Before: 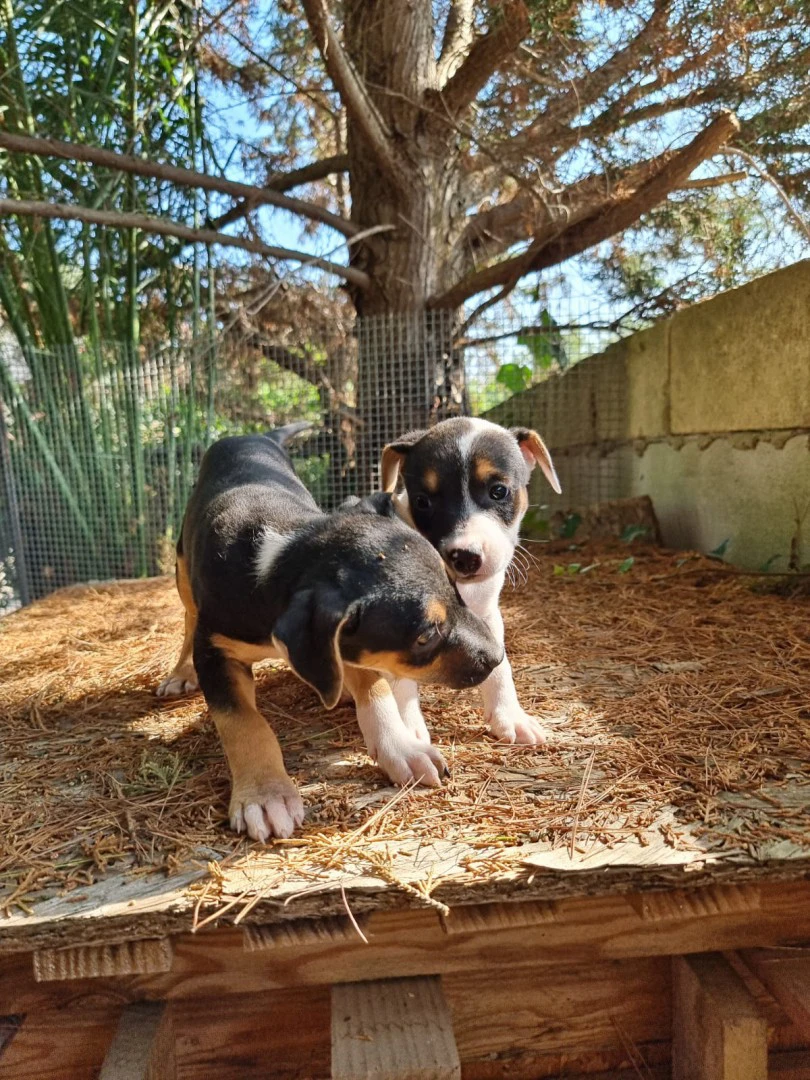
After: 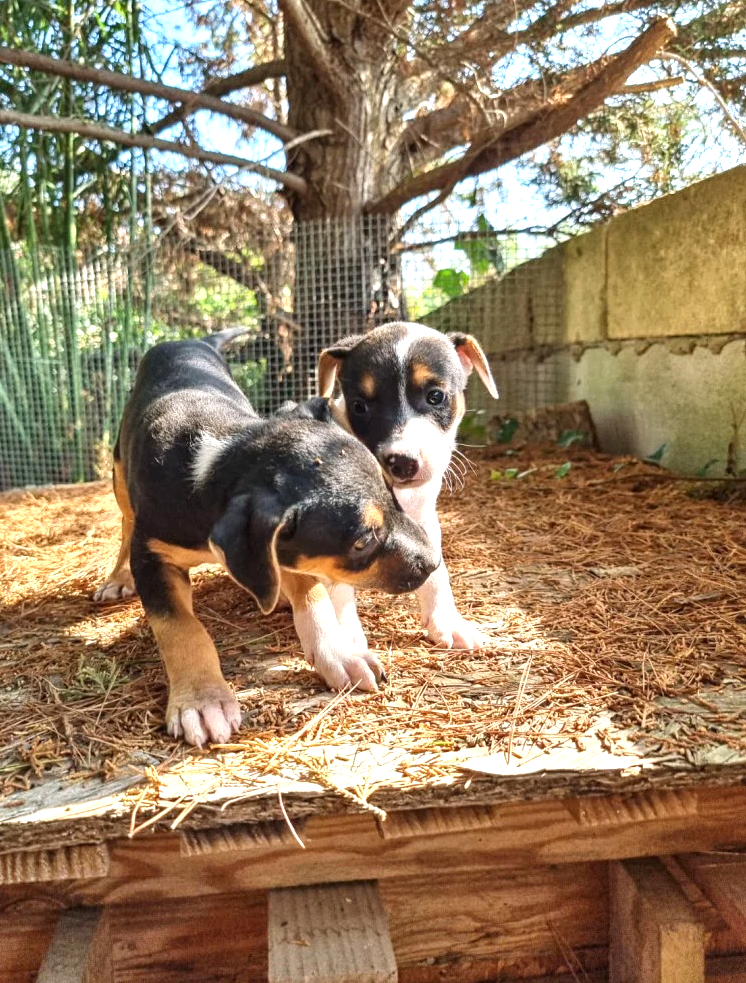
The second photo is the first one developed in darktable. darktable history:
exposure: exposure 0.771 EV, compensate exposure bias true, compensate highlight preservation false
local contrast: on, module defaults
crop and rotate: left 7.862%, top 8.937%
